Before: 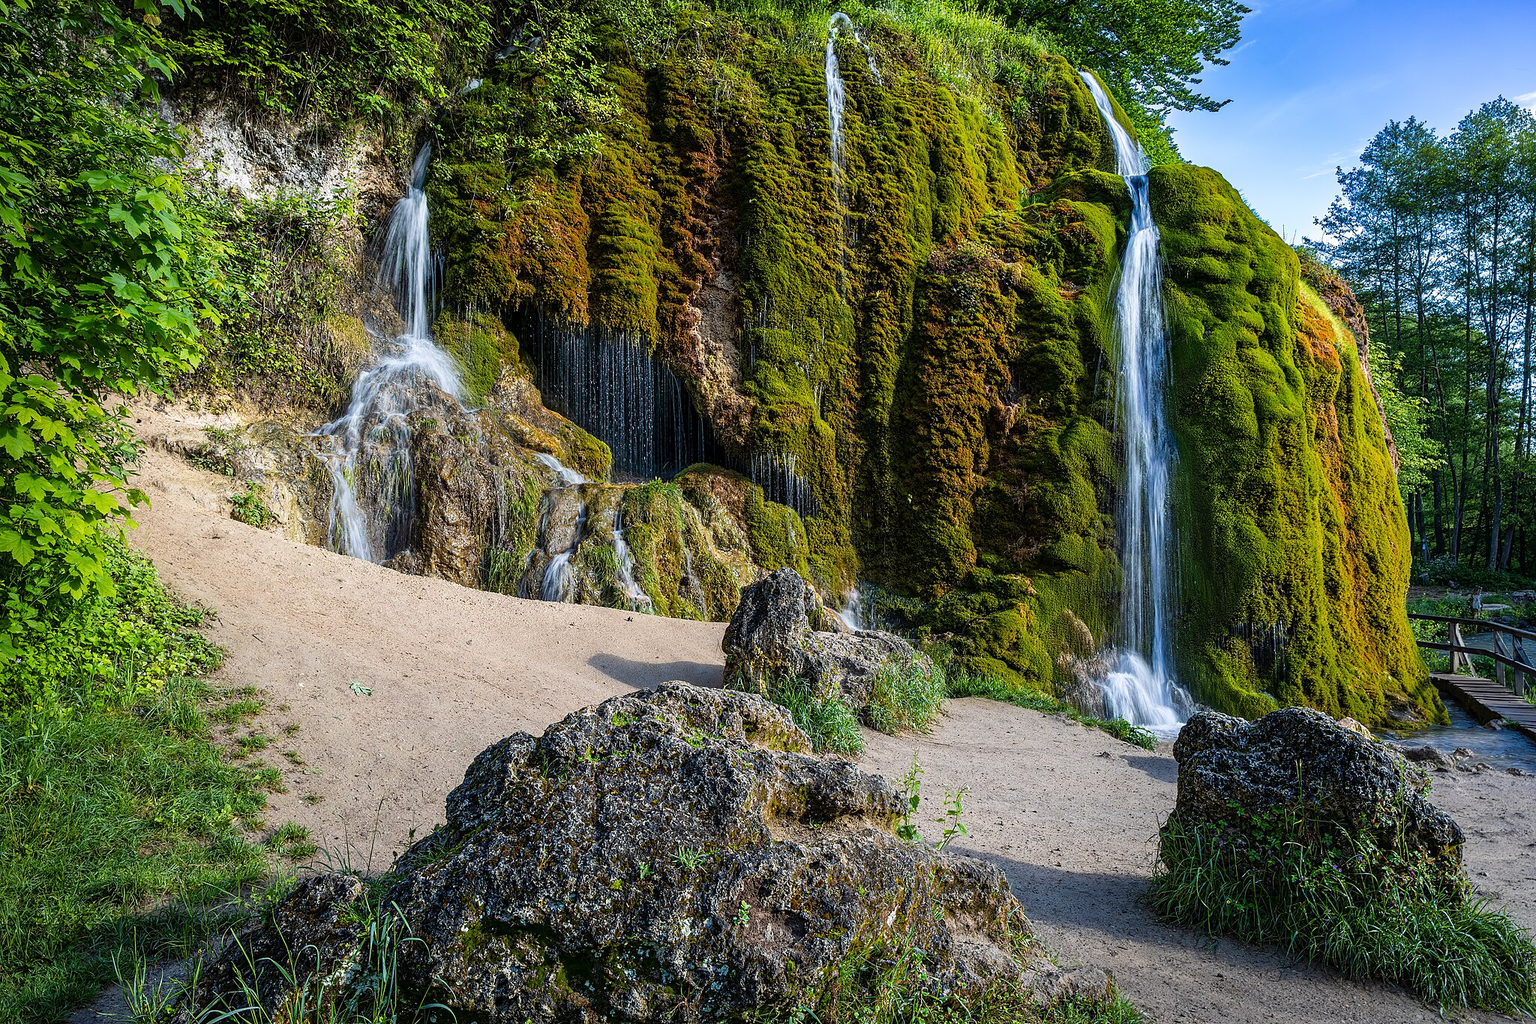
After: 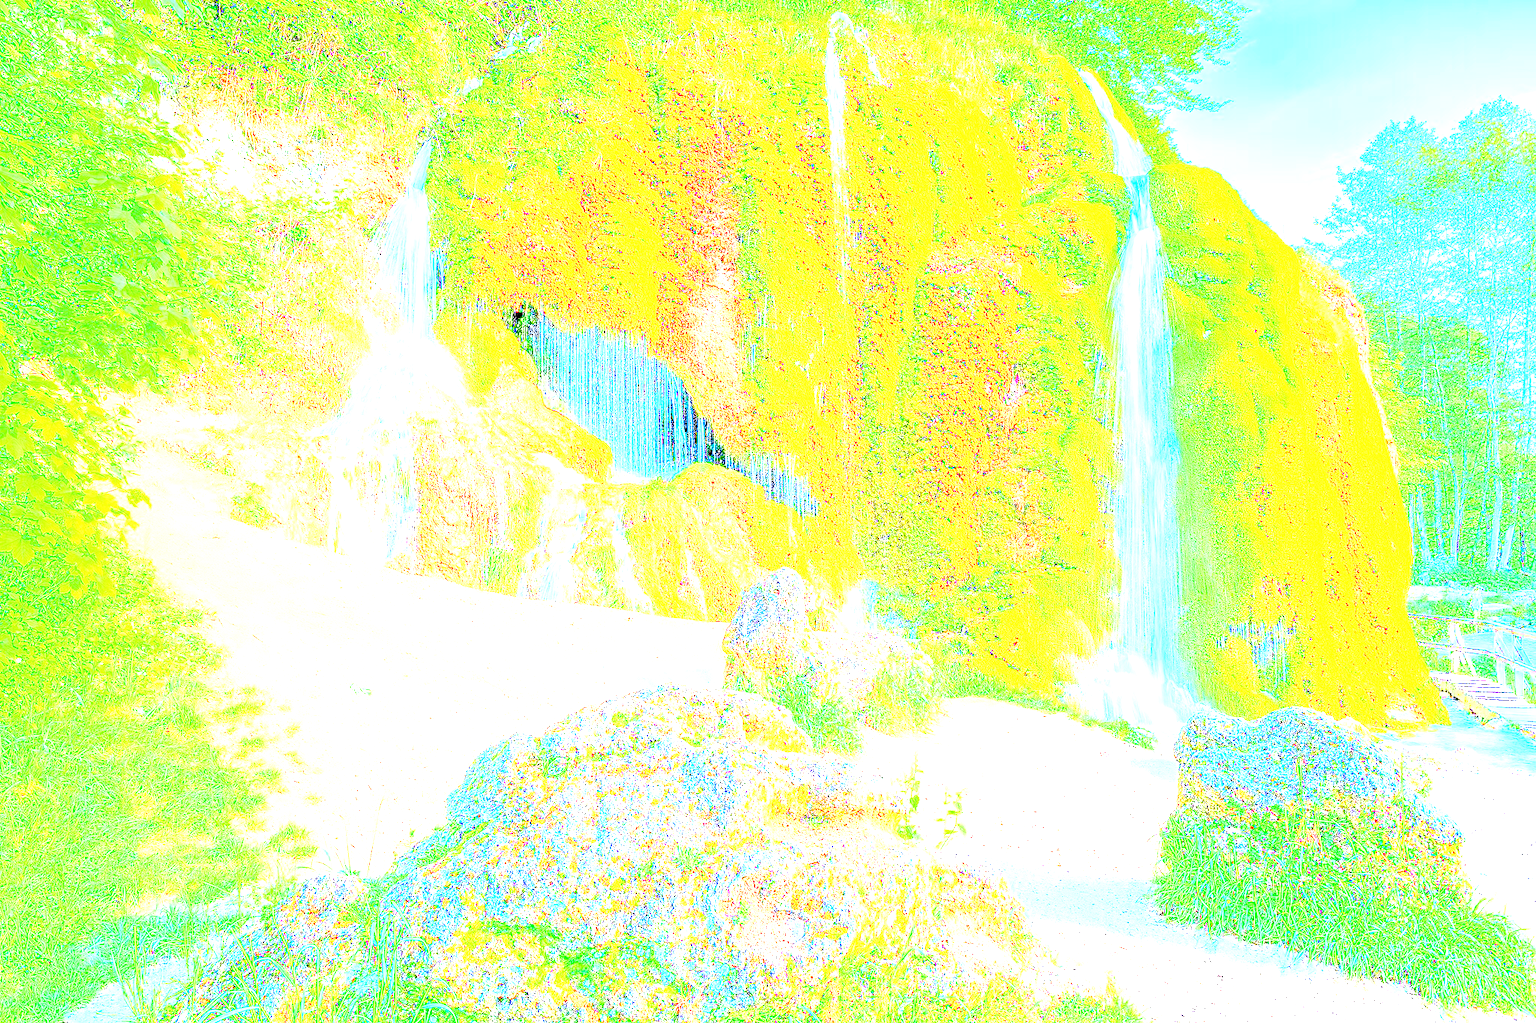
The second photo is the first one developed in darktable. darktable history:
rgb curve: curves: ch0 [(0, 0) (0.21, 0.15) (0.24, 0.21) (0.5, 0.75) (0.75, 0.96) (0.89, 0.99) (1, 1)]; ch1 [(0, 0.02) (0.21, 0.13) (0.25, 0.2) (0.5, 0.67) (0.75, 0.9) (0.89, 0.97) (1, 1)]; ch2 [(0, 0.02) (0.21, 0.13) (0.25, 0.2) (0.5, 0.67) (0.75, 0.9) (0.89, 0.97) (1, 1)], compensate middle gray true
exposure: exposure 8 EV, compensate highlight preservation false
levels: levels [0.072, 0.414, 0.976]
